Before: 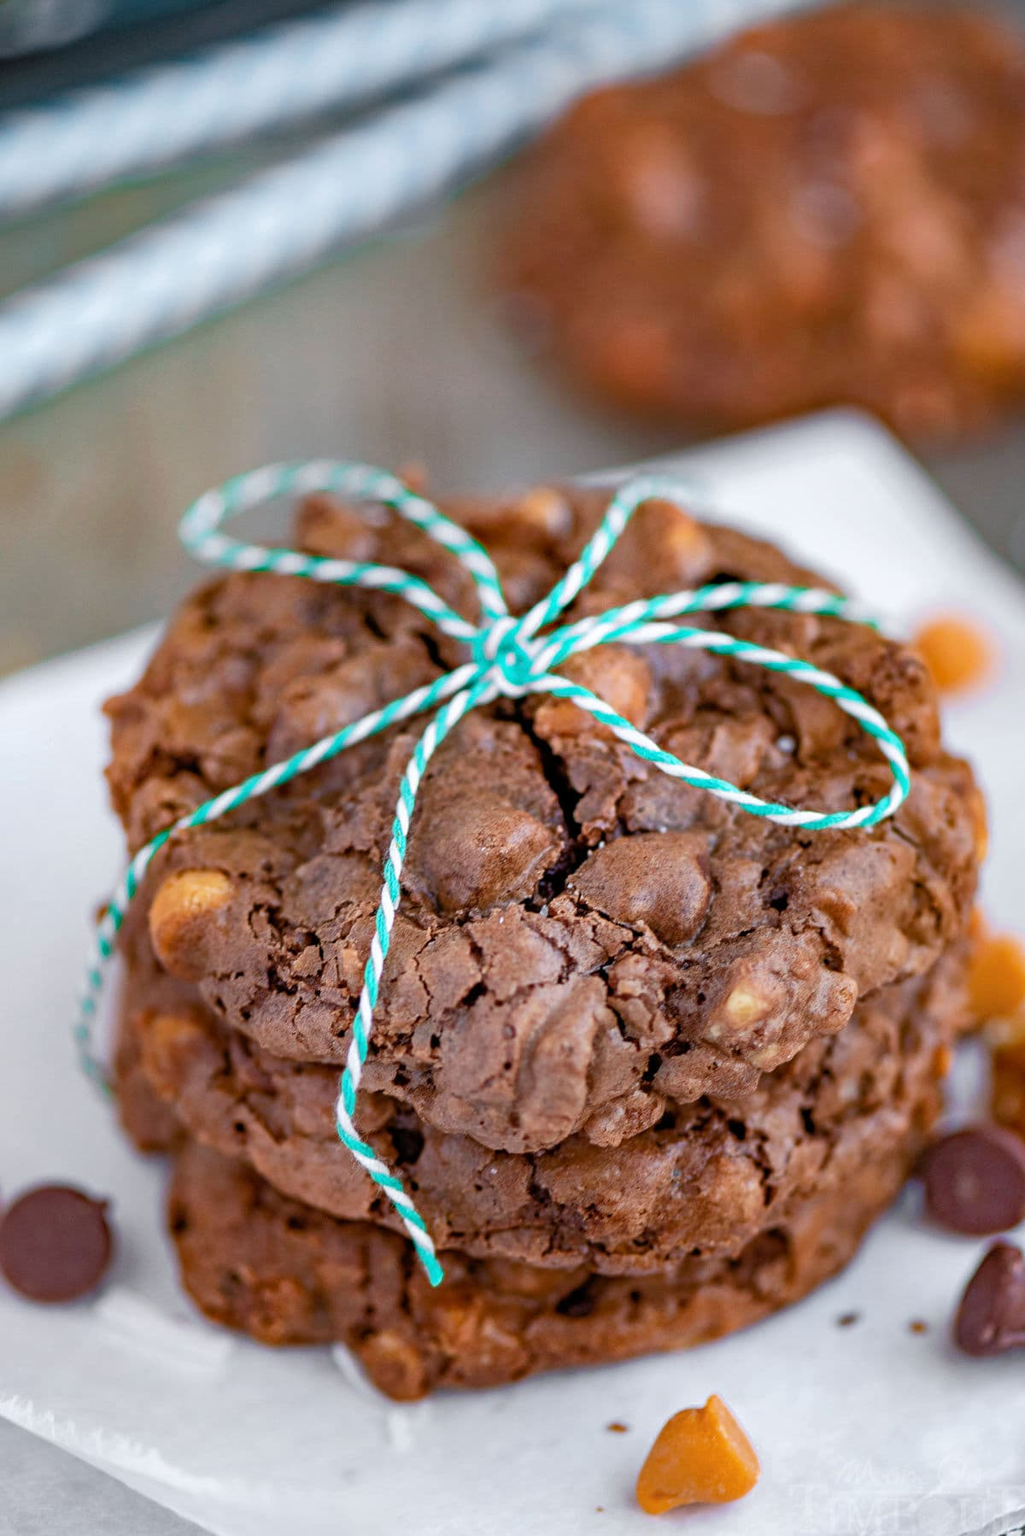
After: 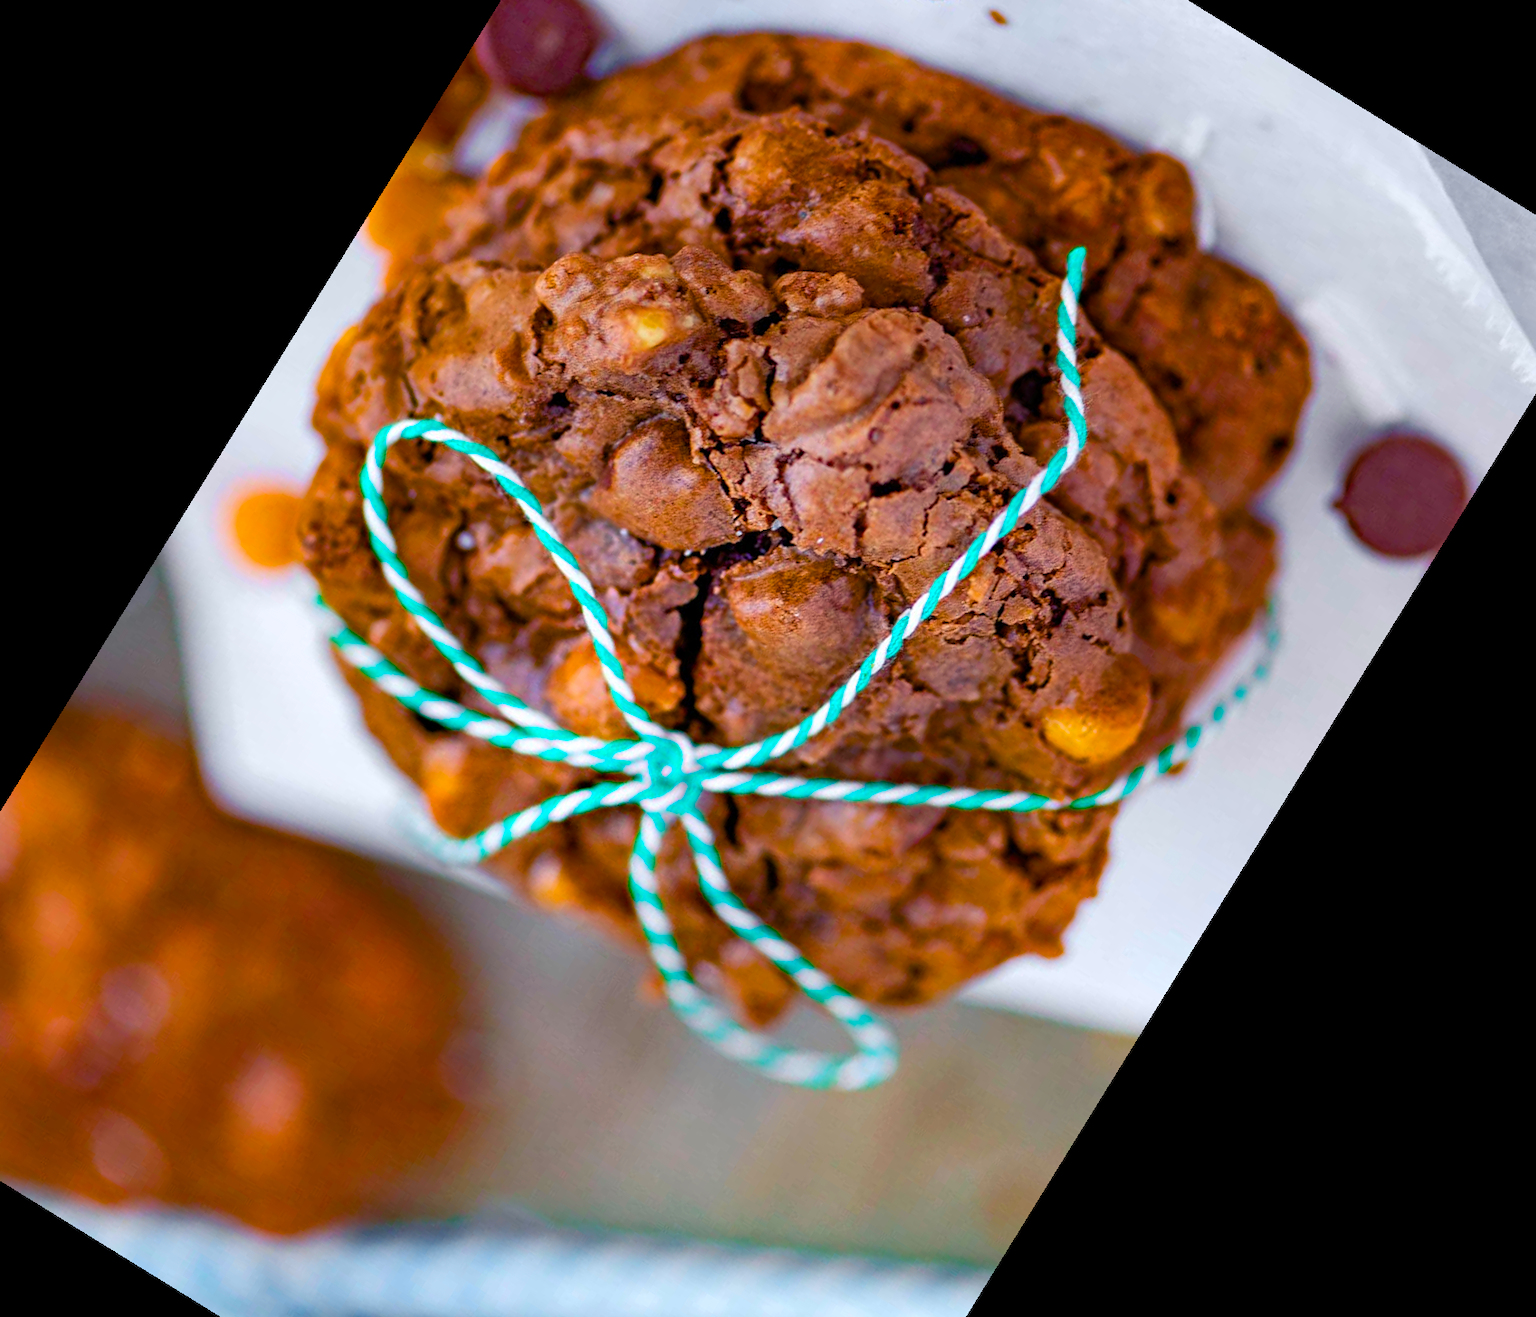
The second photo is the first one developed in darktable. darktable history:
tone equalizer: on, module defaults
crop and rotate: angle 148.32°, left 9.225%, top 15.683%, right 4.39%, bottom 16.913%
color balance rgb: shadows lift › luminance -21.365%, shadows lift › chroma 6.55%, shadows lift › hue 268.55°, linear chroma grading › global chroma 42.316%, perceptual saturation grading › global saturation 30.944%
